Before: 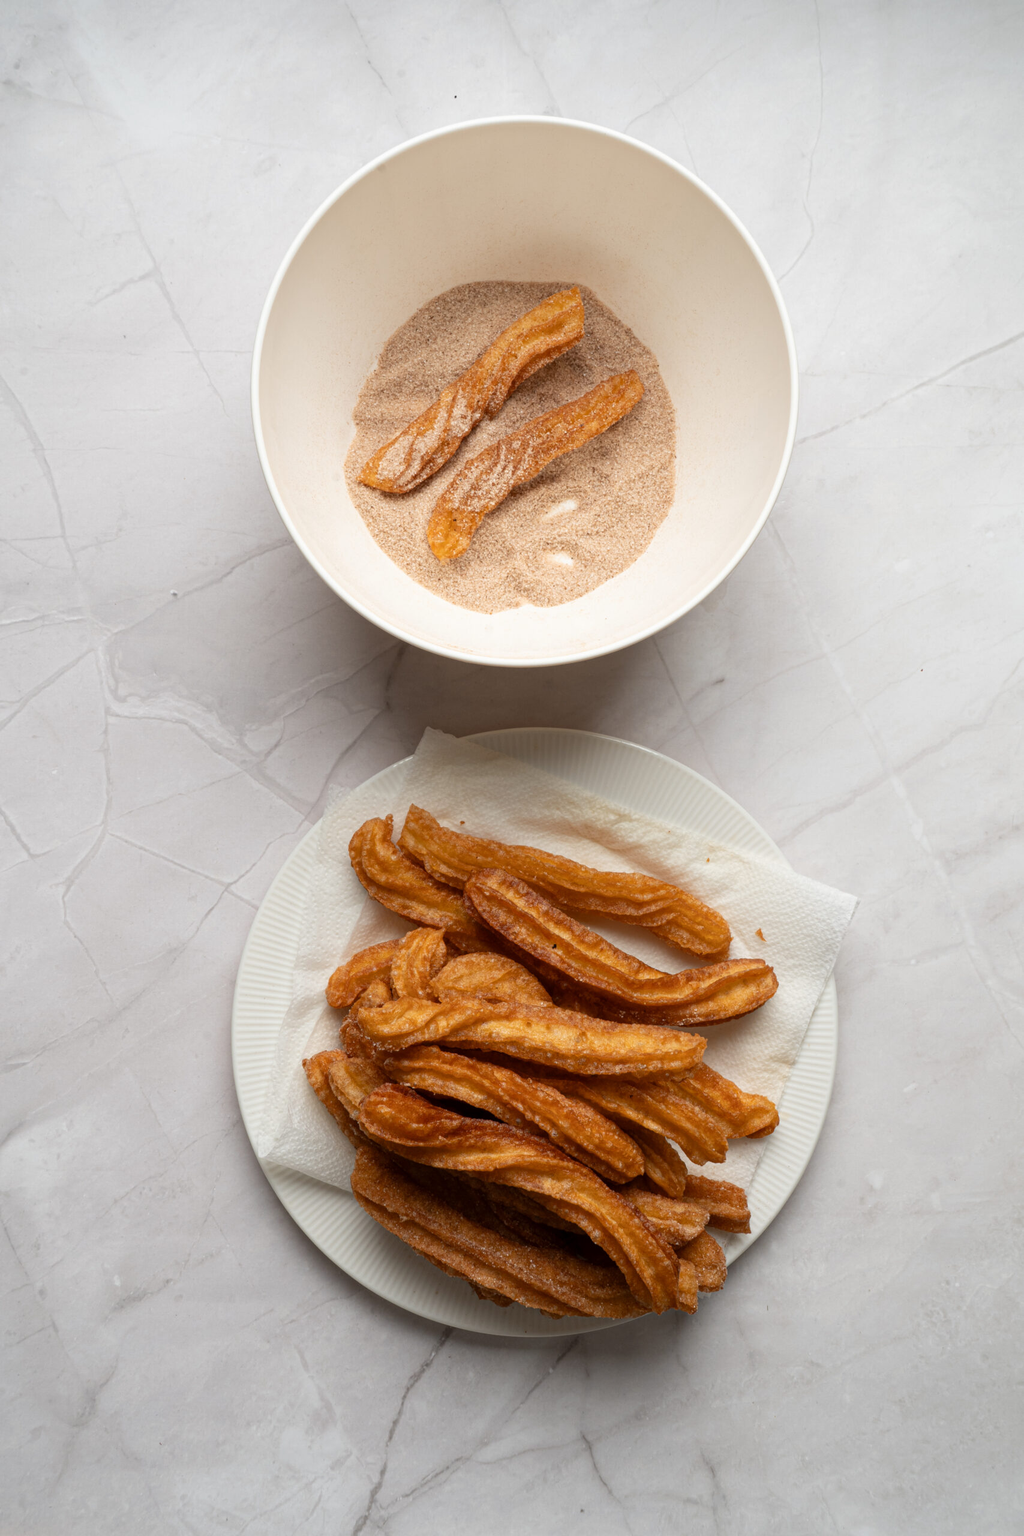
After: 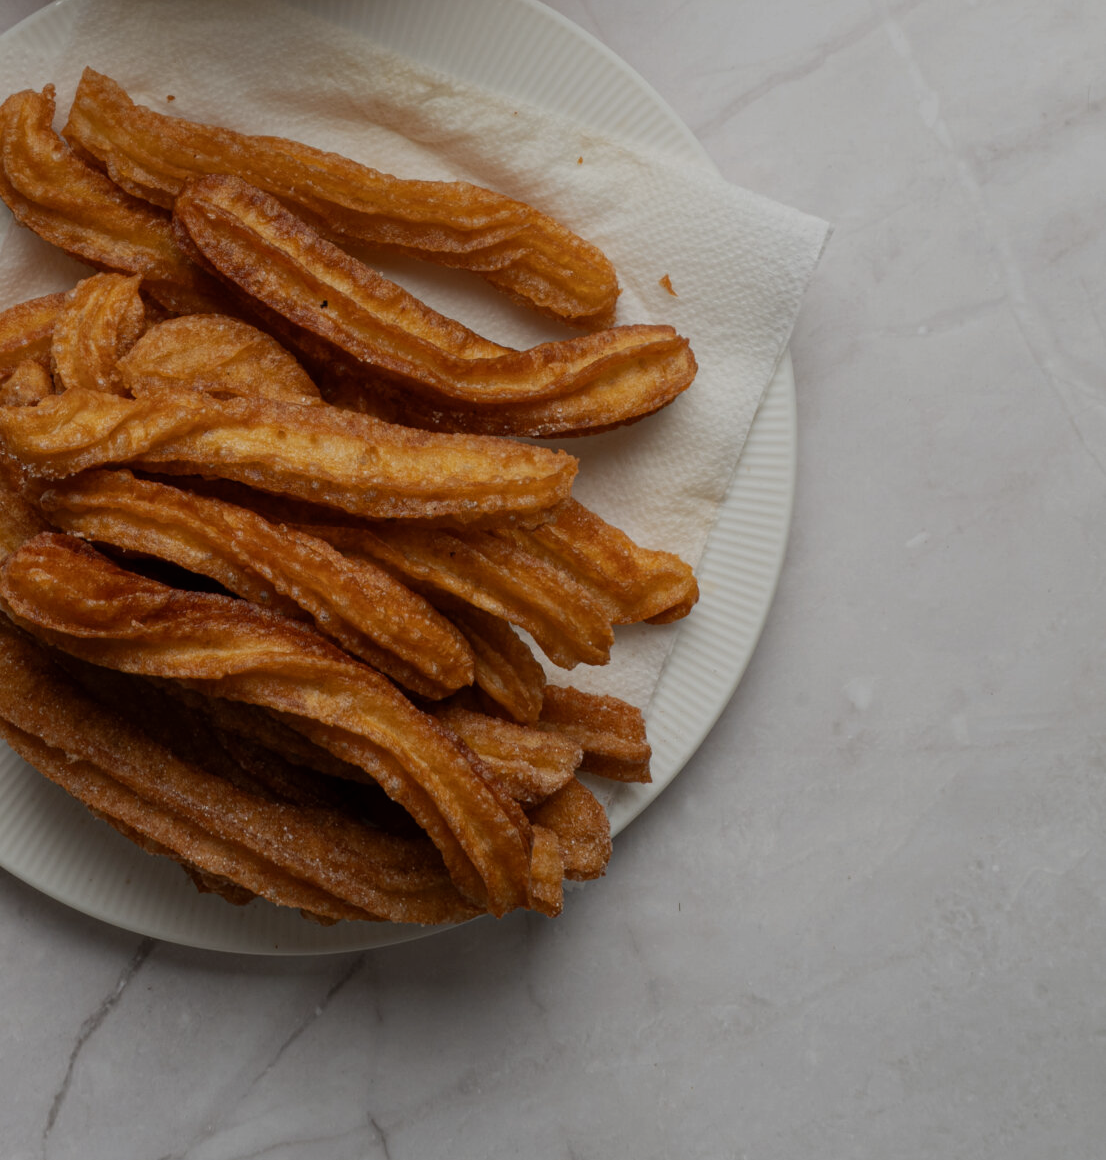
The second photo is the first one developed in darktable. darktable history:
crop and rotate: left 35.195%, top 49.736%, bottom 4.934%
exposure: black level correction 0, exposure -0.72 EV, compensate highlight preservation false
